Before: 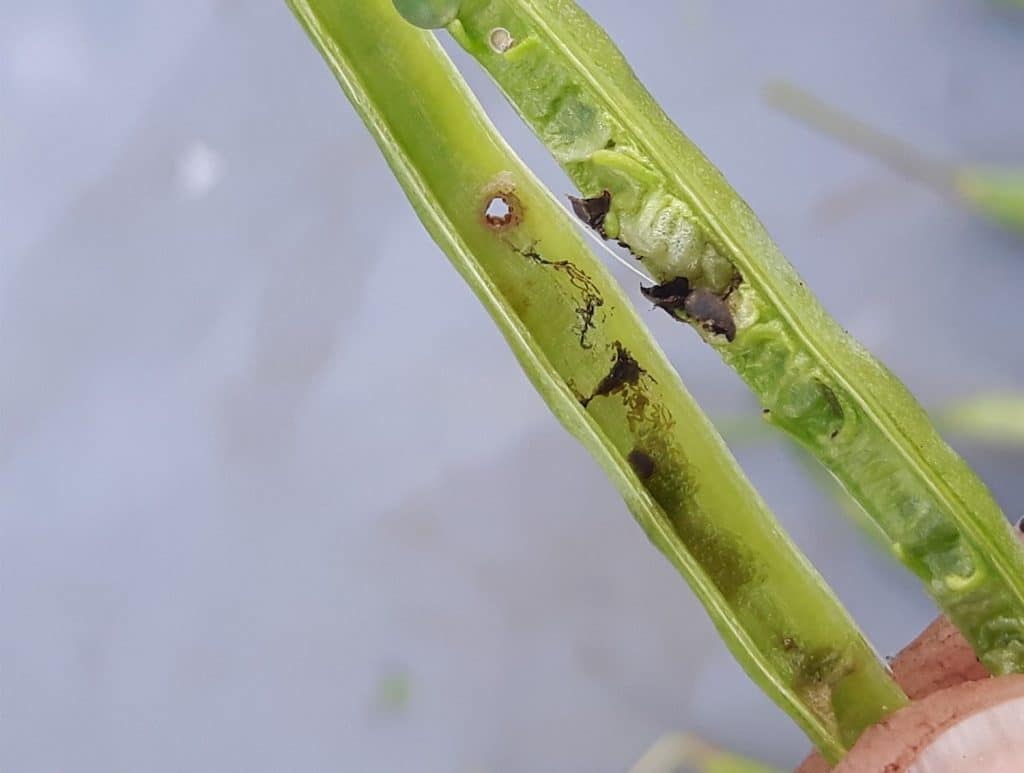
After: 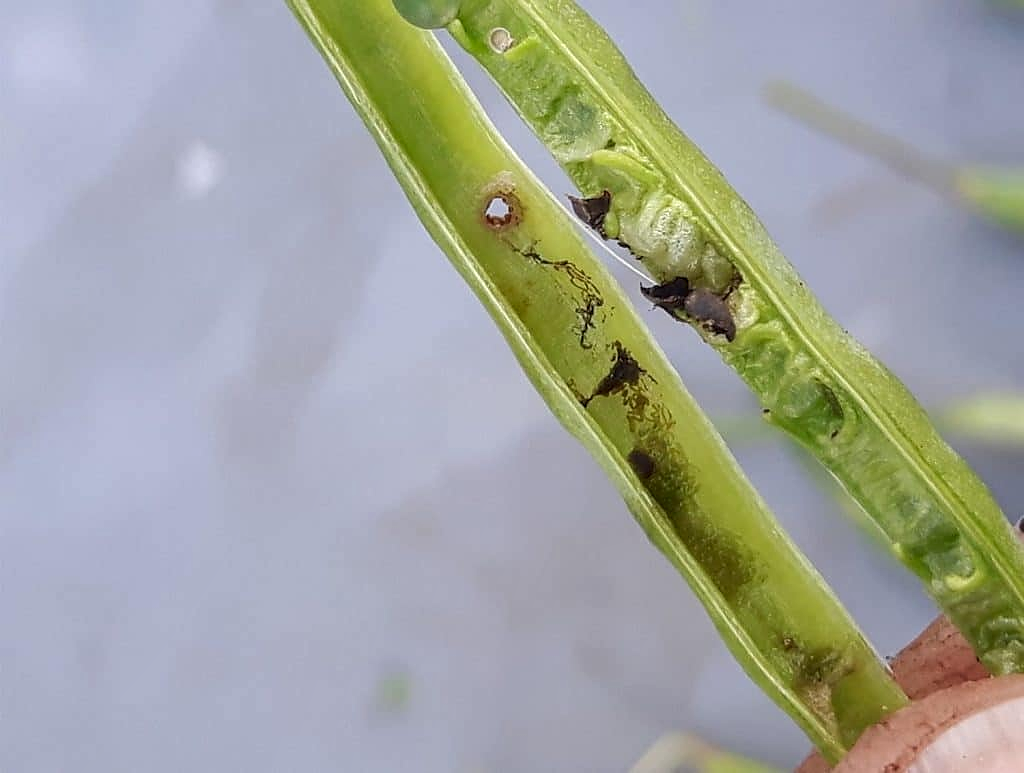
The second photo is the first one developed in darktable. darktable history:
sharpen: radius 1
local contrast: on, module defaults
